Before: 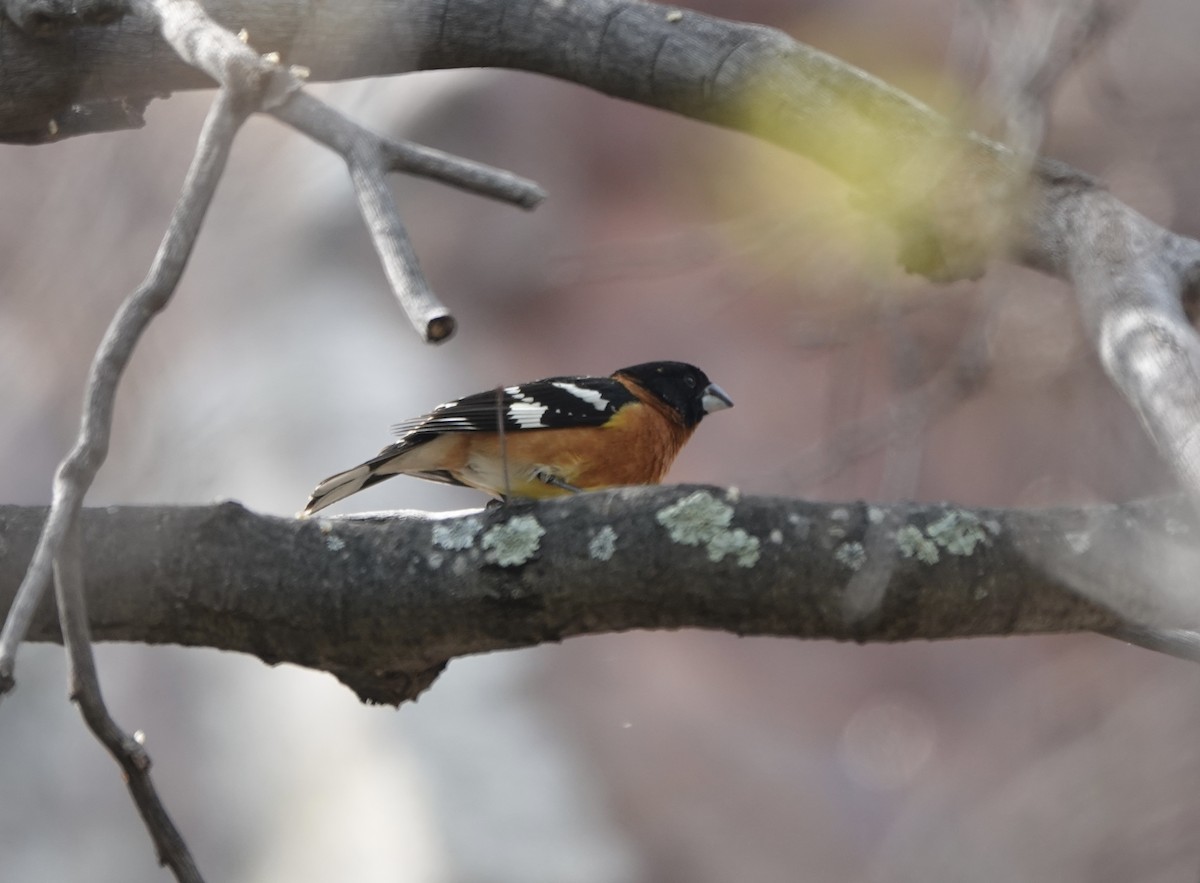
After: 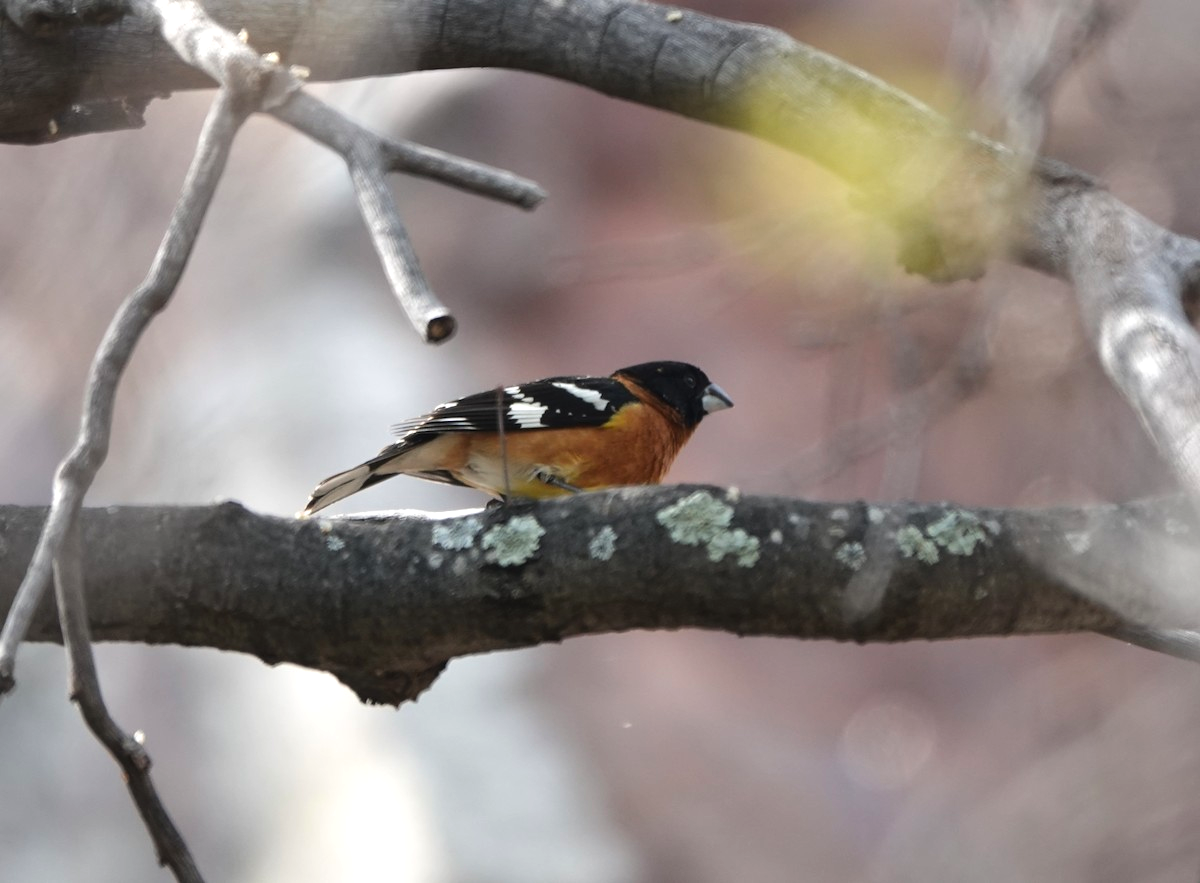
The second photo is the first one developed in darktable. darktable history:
tone equalizer: -8 EV -0.44 EV, -7 EV -0.395 EV, -6 EV -0.369 EV, -5 EV -0.2 EV, -3 EV 0.23 EV, -2 EV 0.325 EV, -1 EV 0.393 EV, +0 EV 0.414 EV, edges refinement/feathering 500, mask exposure compensation -1.57 EV, preserve details no
